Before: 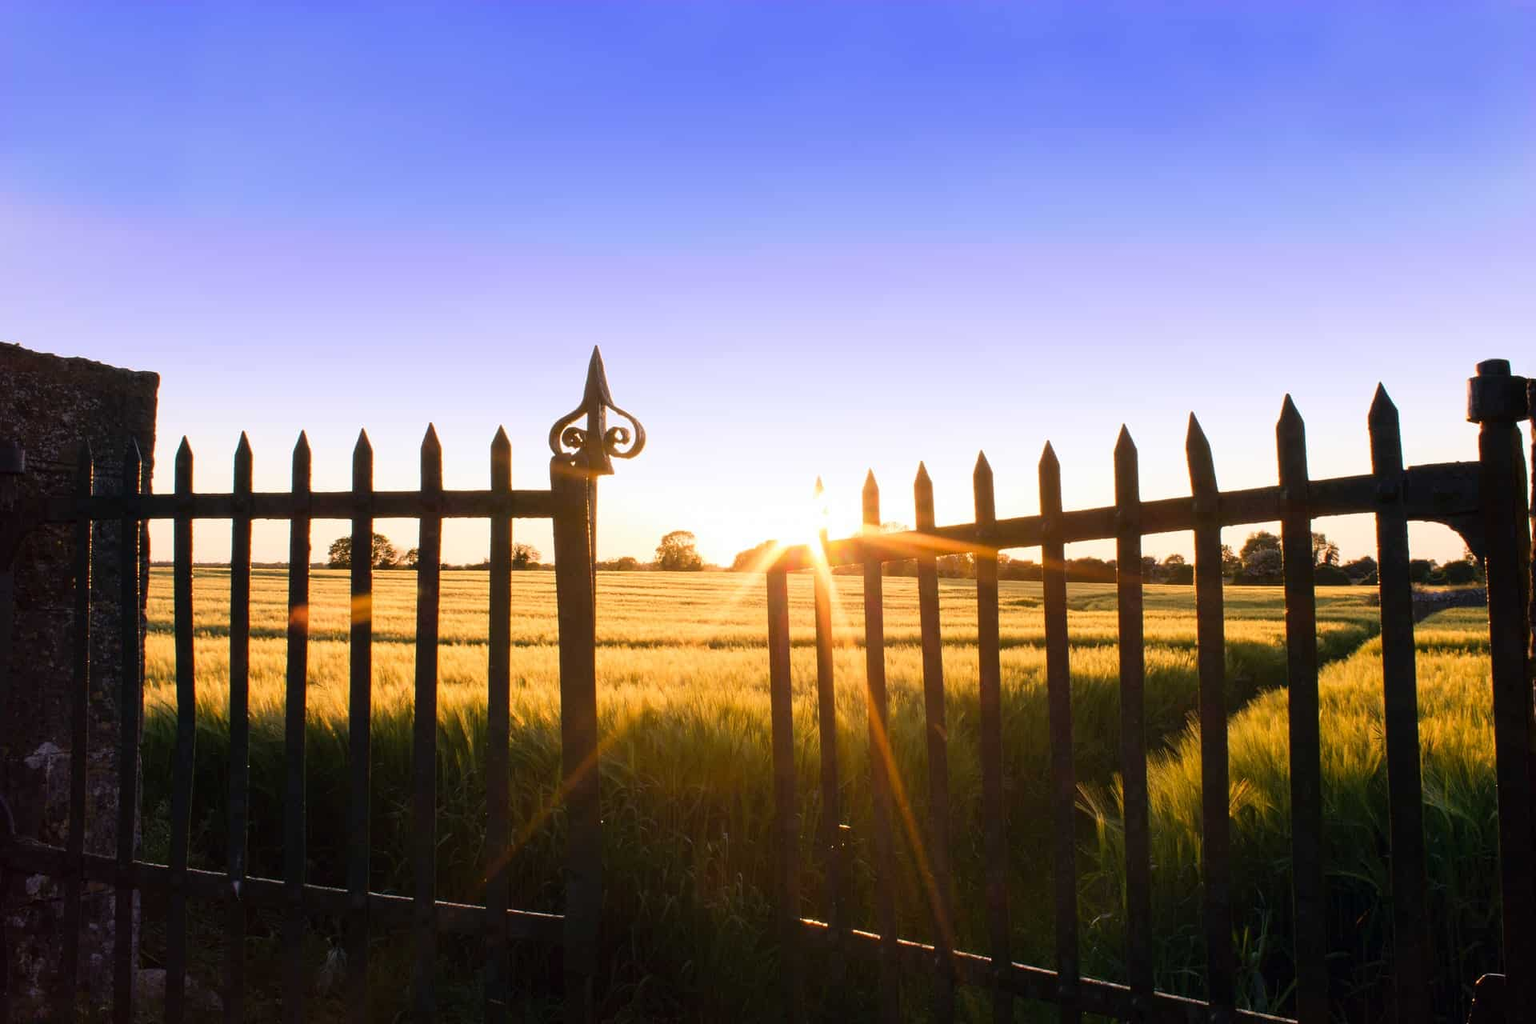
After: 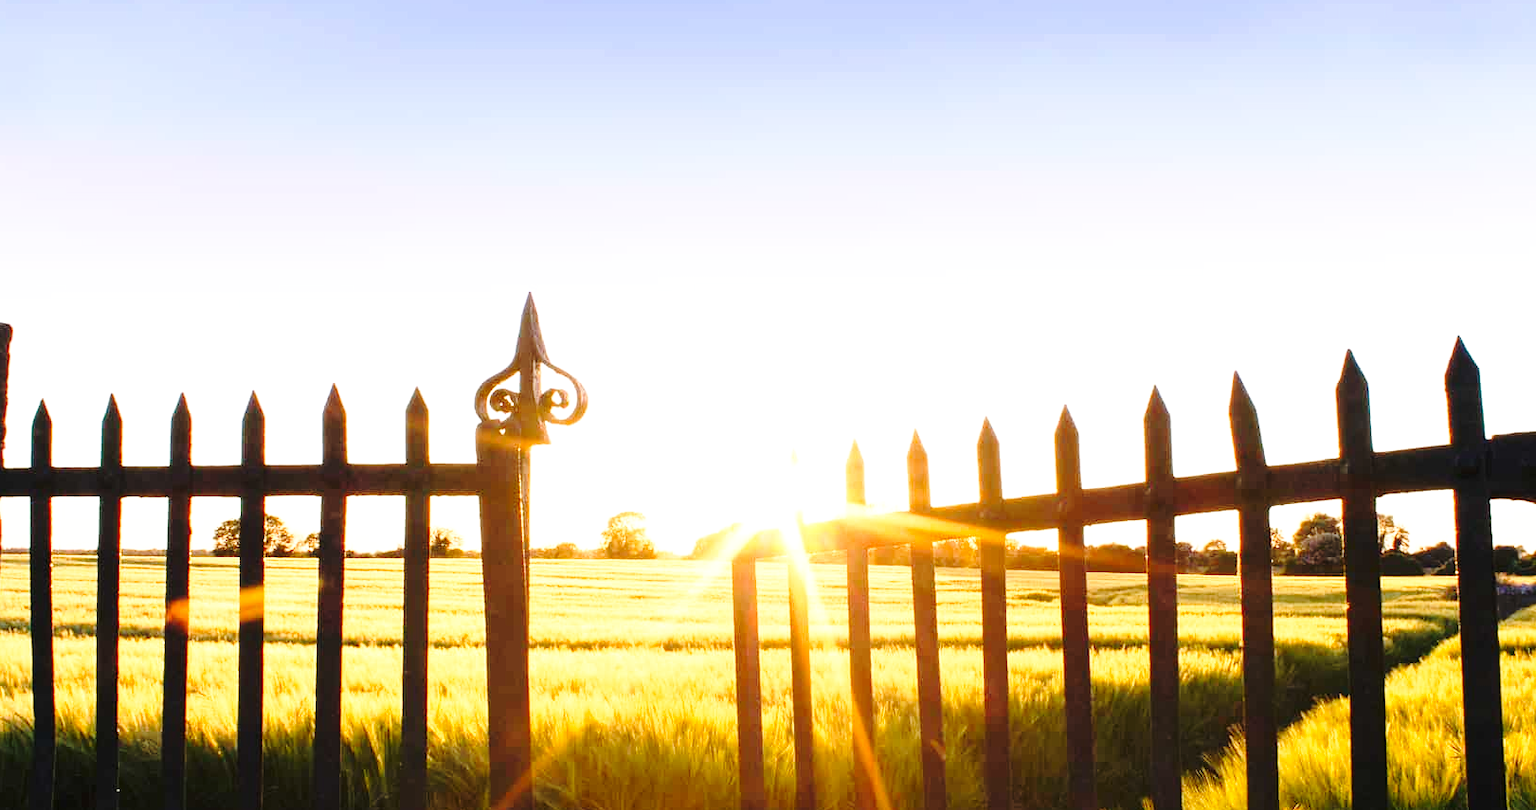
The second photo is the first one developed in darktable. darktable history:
crop and rotate: left 9.713%, top 9.754%, right 5.845%, bottom 23.419%
exposure: exposure 0.564 EV, compensate highlight preservation false
base curve: curves: ch0 [(0, 0) (0.036, 0.037) (0.121, 0.228) (0.46, 0.76) (0.859, 0.983) (1, 1)], preserve colors none
